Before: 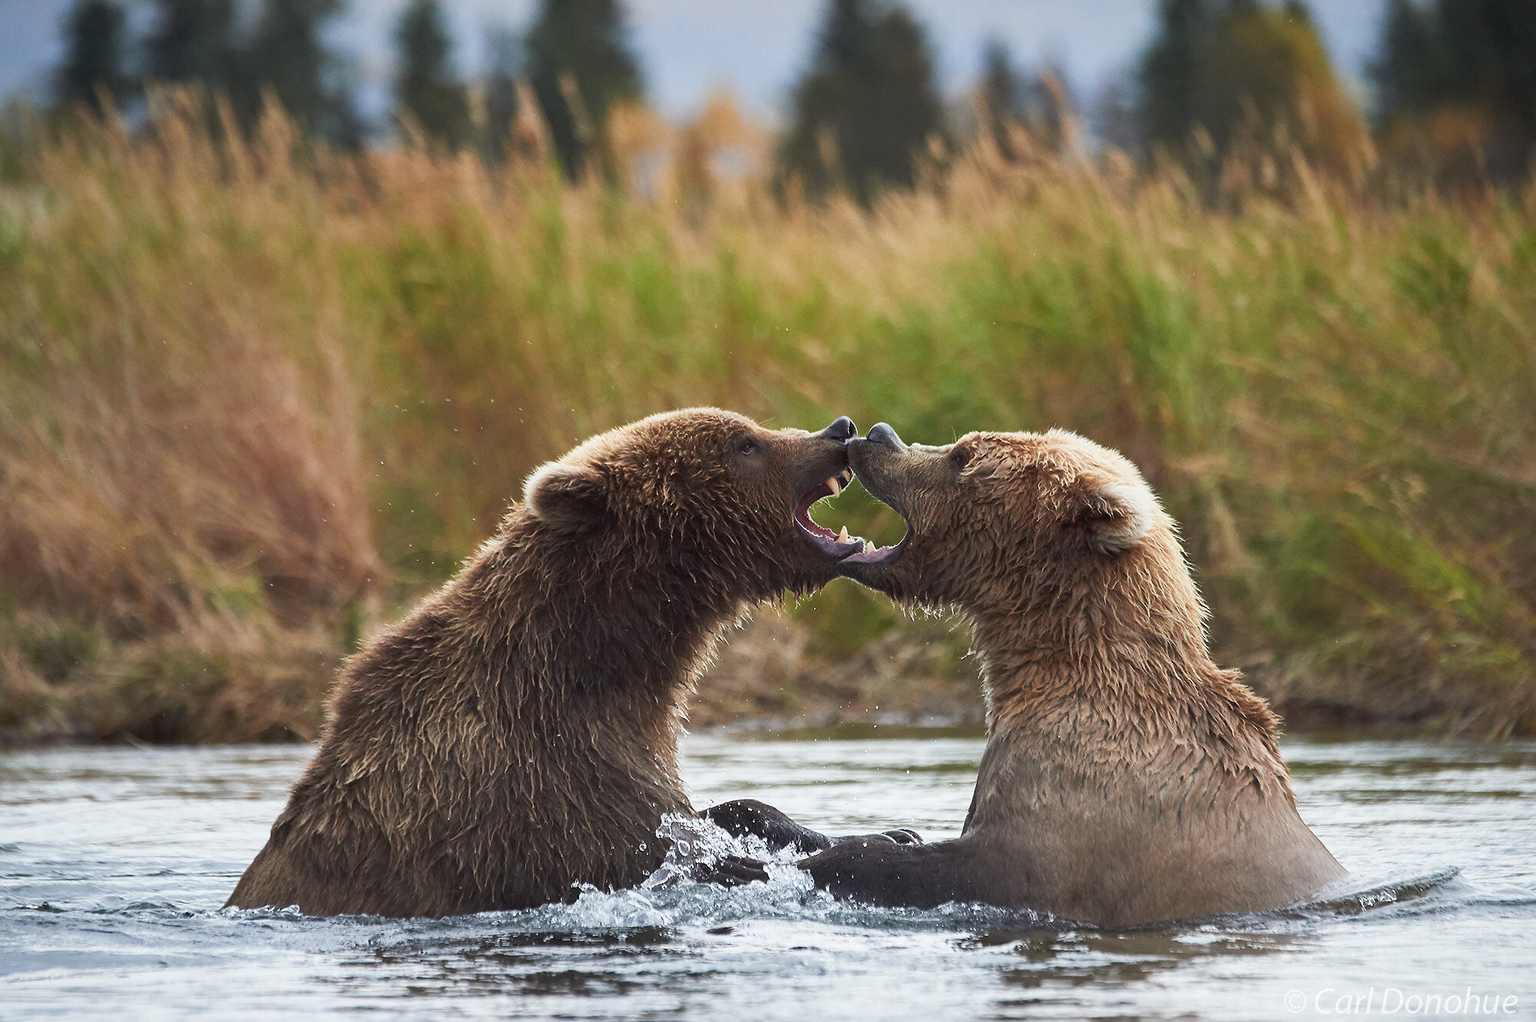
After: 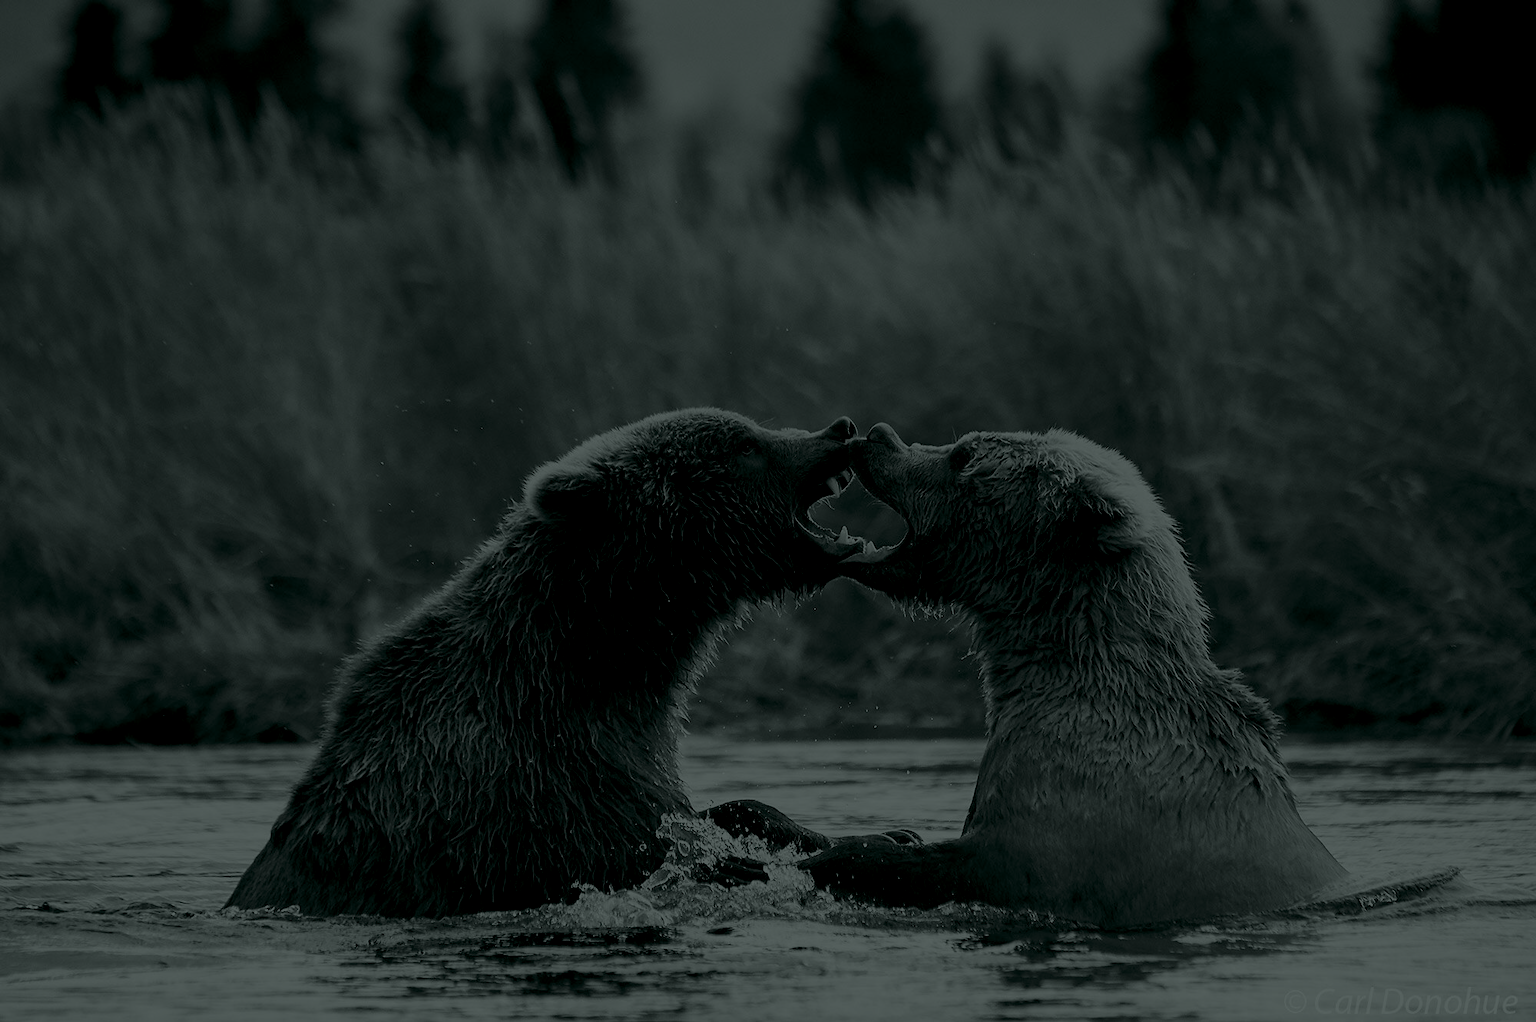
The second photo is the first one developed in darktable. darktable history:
exposure: black level correction 0.007, exposure 0.159 EV, compensate highlight preservation false
colorize: hue 90°, saturation 19%, lightness 1.59%, version 1
